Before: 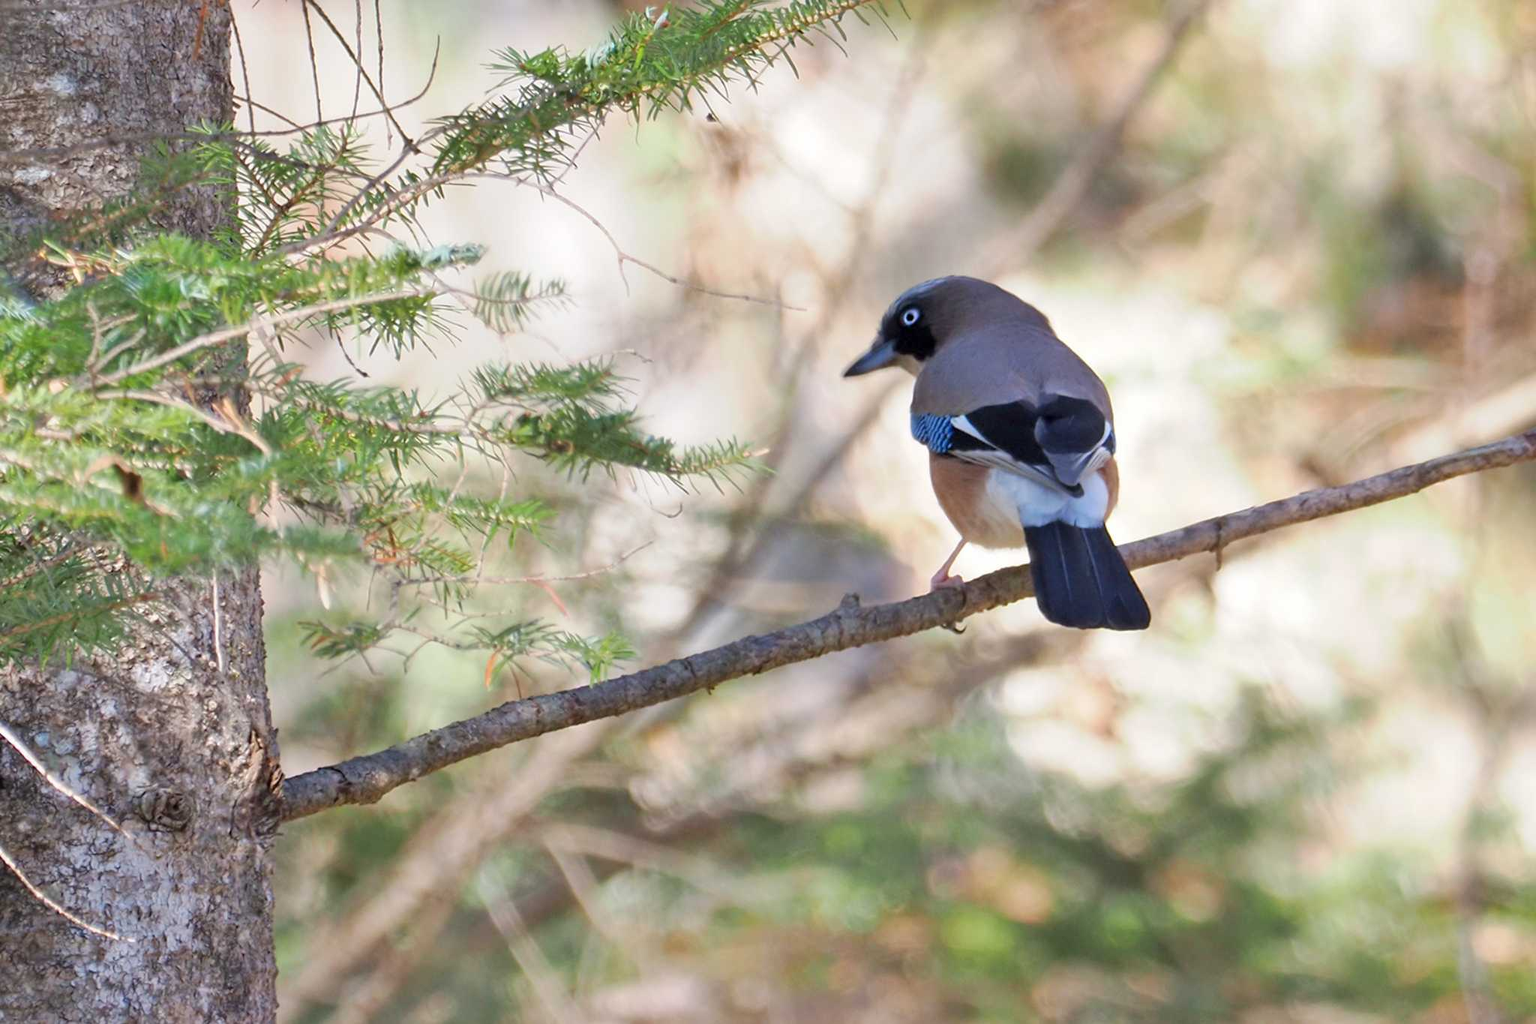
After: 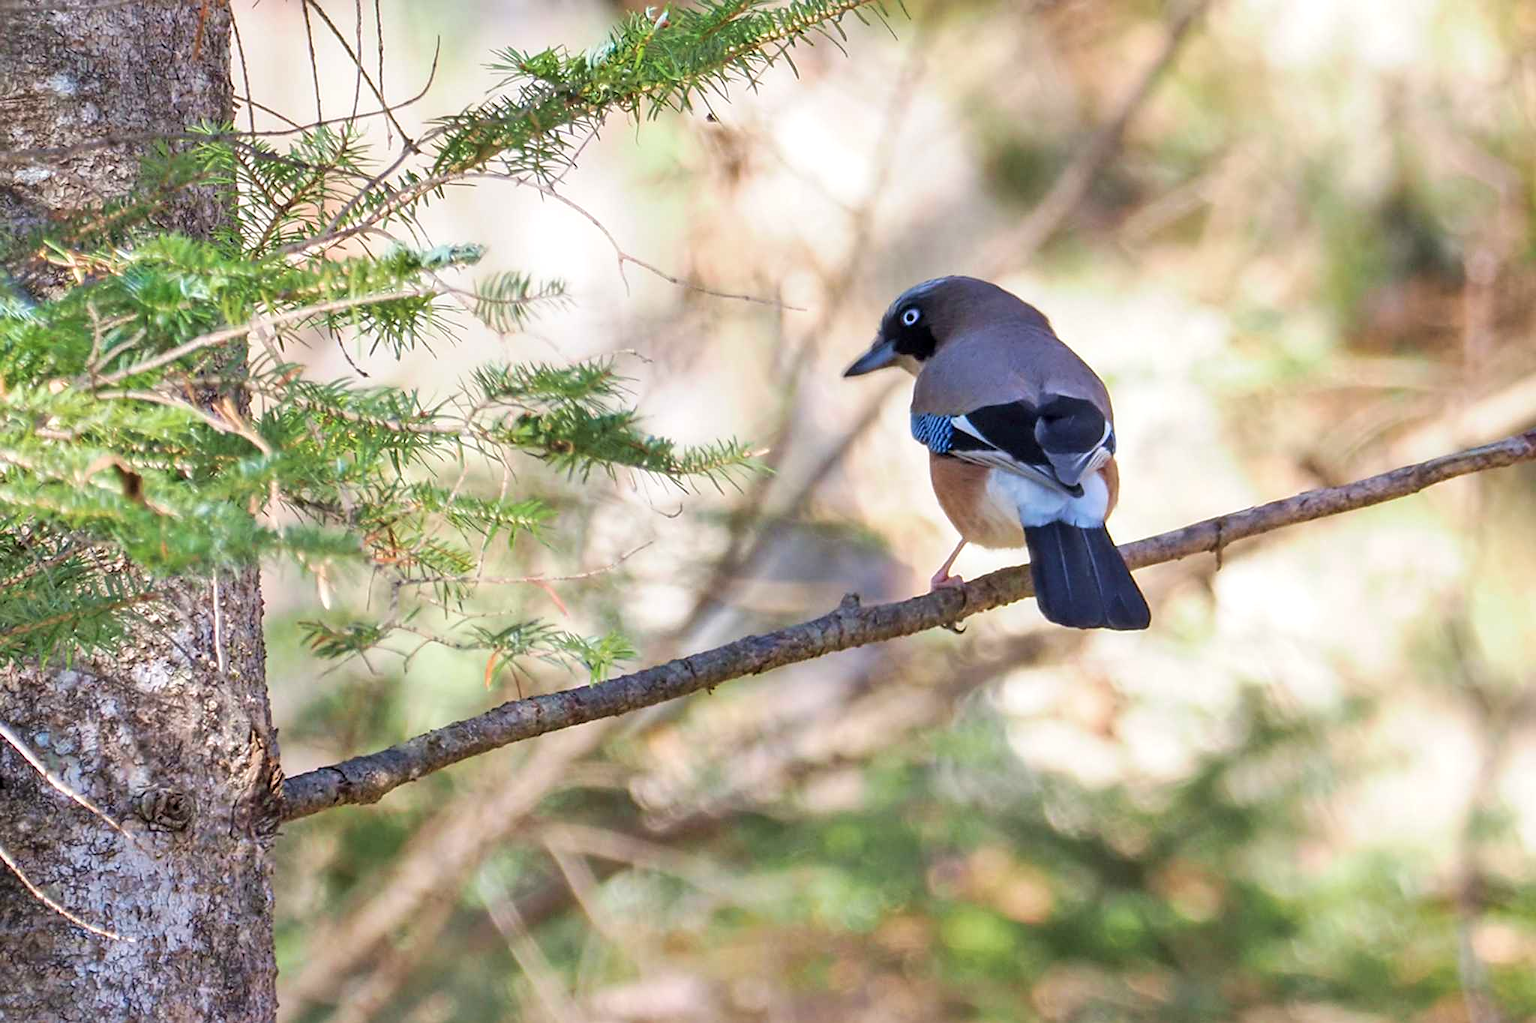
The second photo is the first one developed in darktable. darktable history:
sharpen: radius 1.864, amount 0.398, threshold 1.271
contrast brightness saturation: contrast 0.1, brightness 0.02, saturation 0.02
local contrast: on, module defaults
velvia: on, module defaults
